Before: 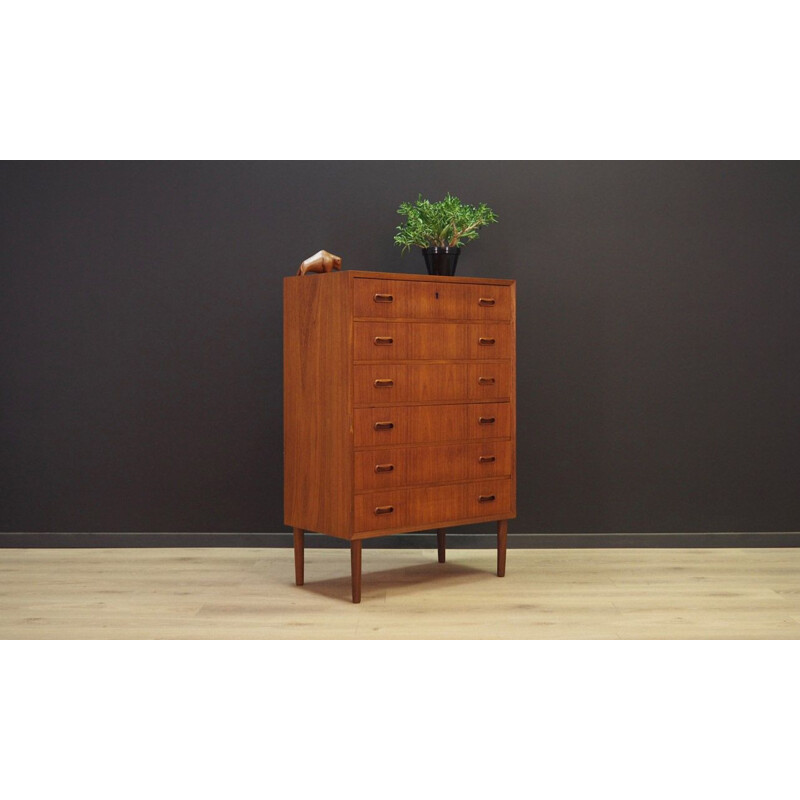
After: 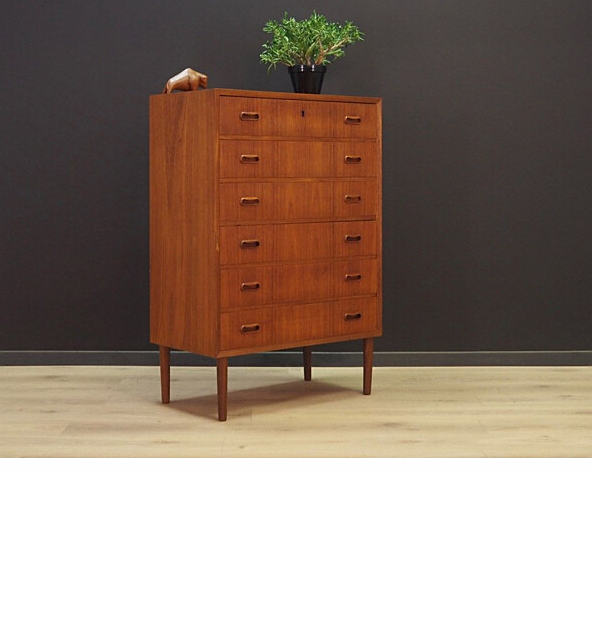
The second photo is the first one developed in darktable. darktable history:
contrast equalizer: y [[0.5, 0.5, 0.472, 0.5, 0.5, 0.5], [0.5 ×6], [0.5 ×6], [0 ×6], [0 ×6]]
sharpen: radius 1.458, amount 0.398, threshold 1.271
crop: left 16.871%, top 22.857%, right 9.116%
